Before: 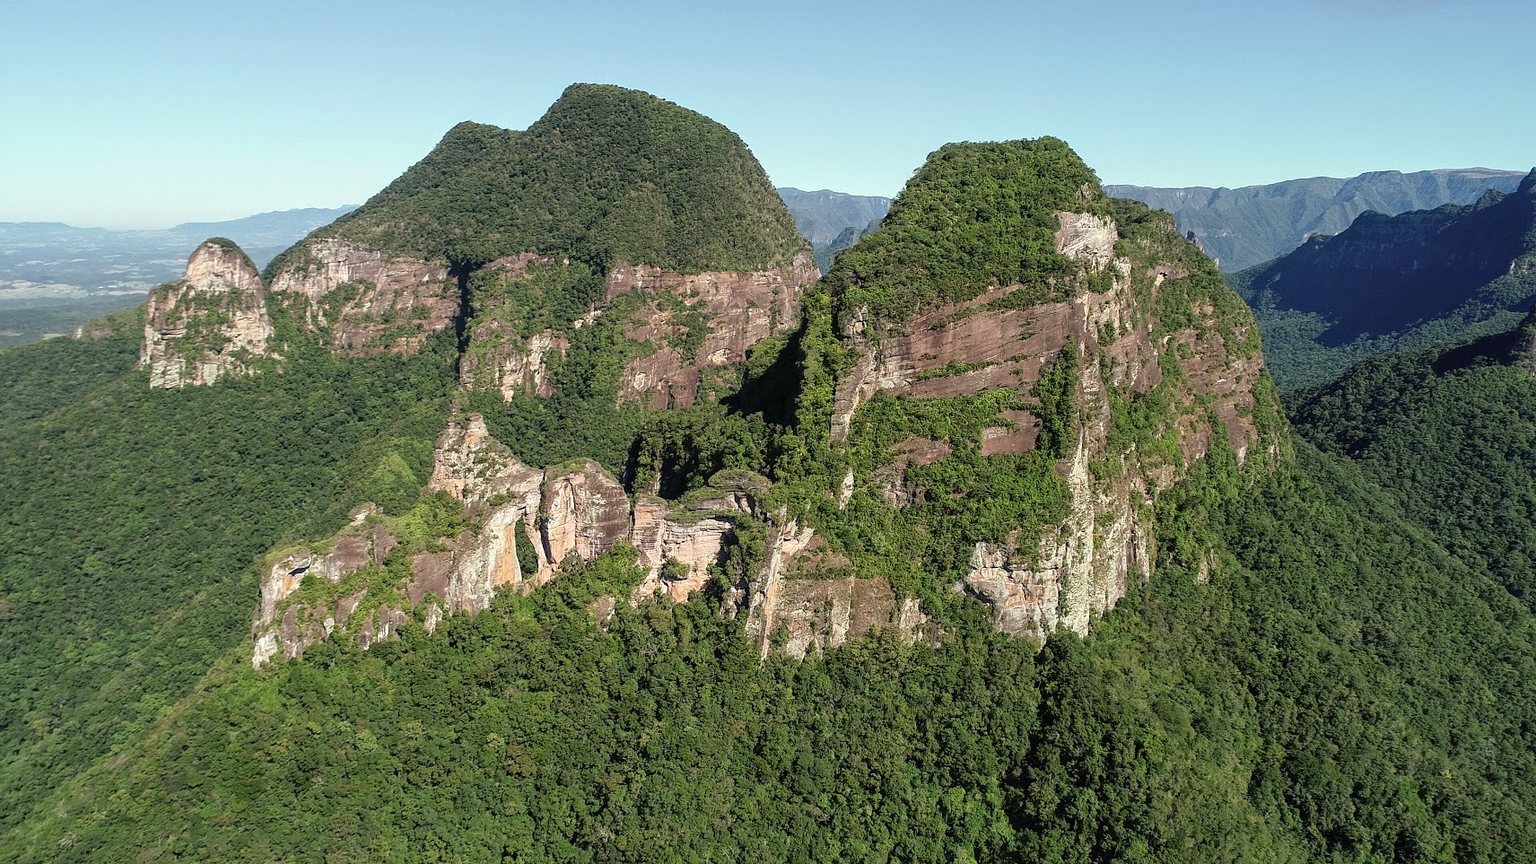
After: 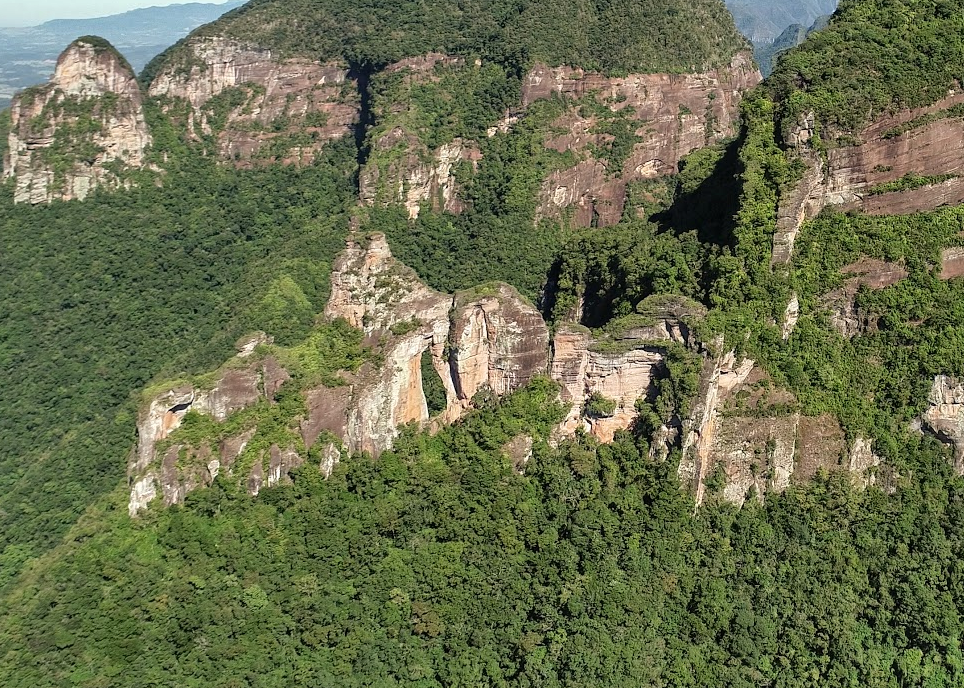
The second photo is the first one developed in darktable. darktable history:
shadows and highlights: shadows 60, soften with gaussian
crop: left 8.966%, top 23.852%, right 34.699%, bottom 4.703%
